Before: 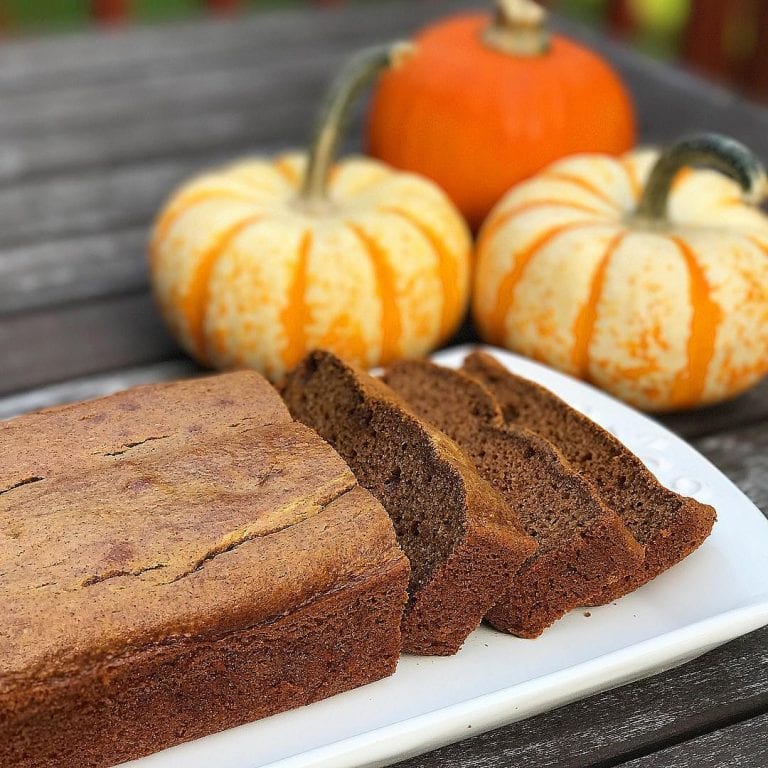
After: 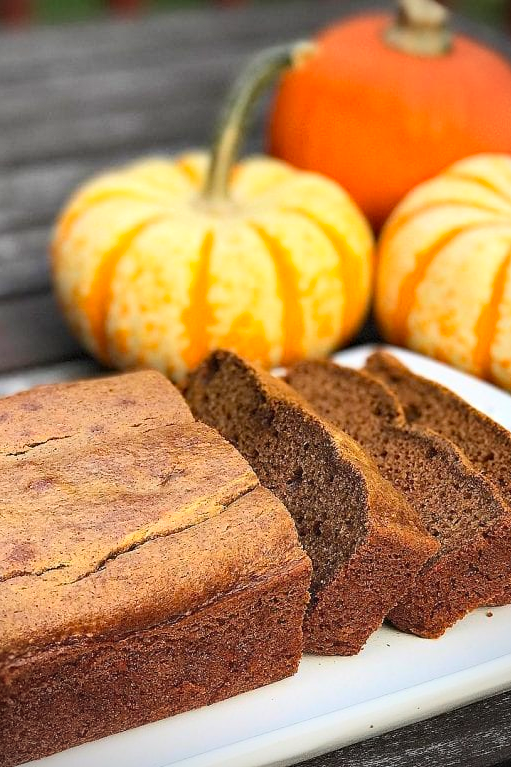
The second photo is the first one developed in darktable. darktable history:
haze removal: compatibility mode true, adaptive false
vignetting: fall-off radius 60.94%, brightness -0.691, unbound false
crop and rotate: left 12.771%, right 20.638%
contrast brightness saturation: contrast 0.202, brightness 0.163, saturation 0.217
